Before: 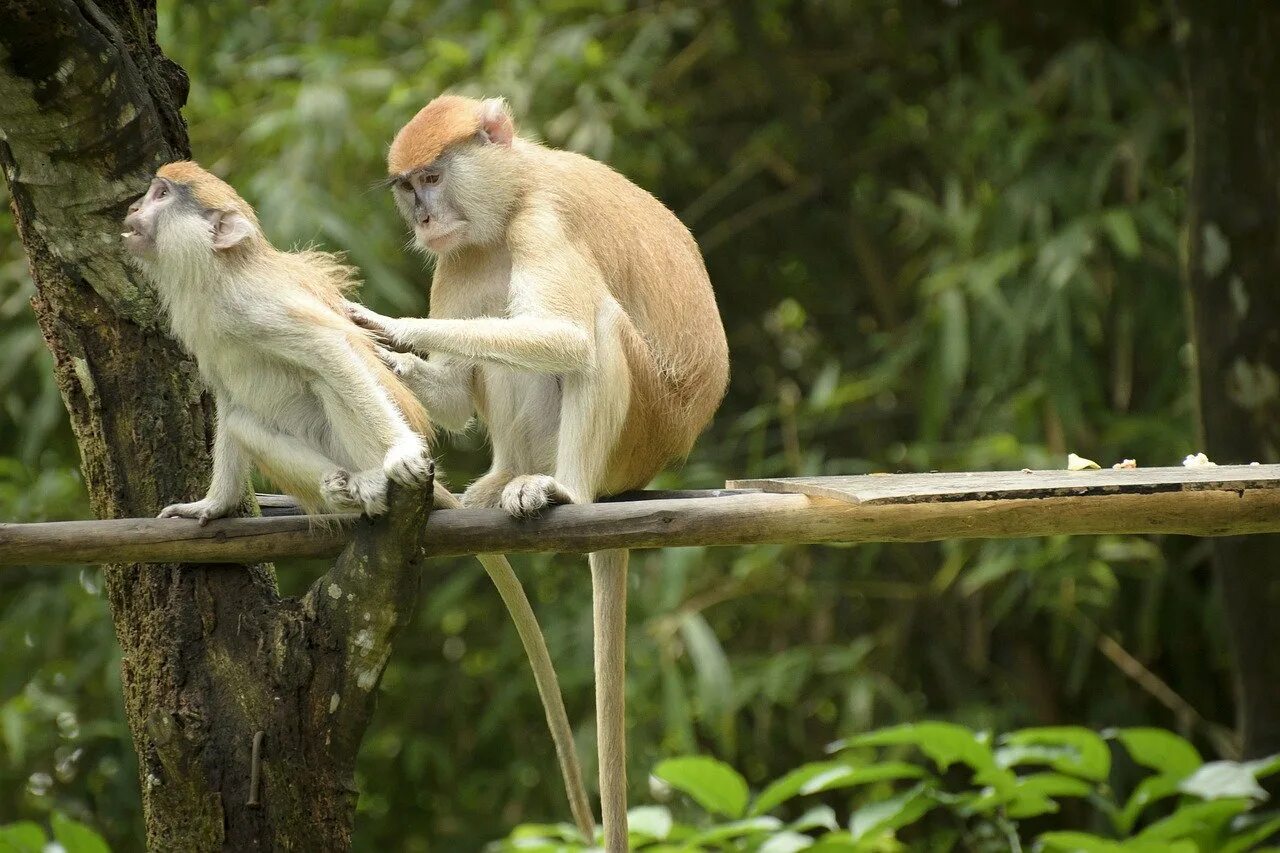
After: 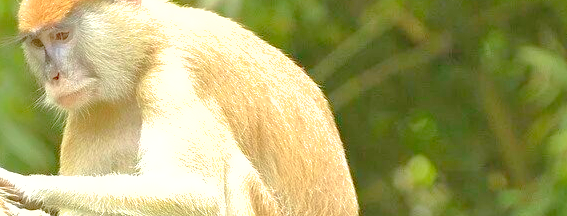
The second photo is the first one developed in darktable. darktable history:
levels: levels [0.008, 0.318, 0.836]
shadows and highlights: on, module defaults
crop: left 28.925%, top 16.809%, right 26.706%, bottom 57.832%
tone equalizer: smoothing diameter 24.89%, edges refinement/feathering 11.59, preserve details guided filter
